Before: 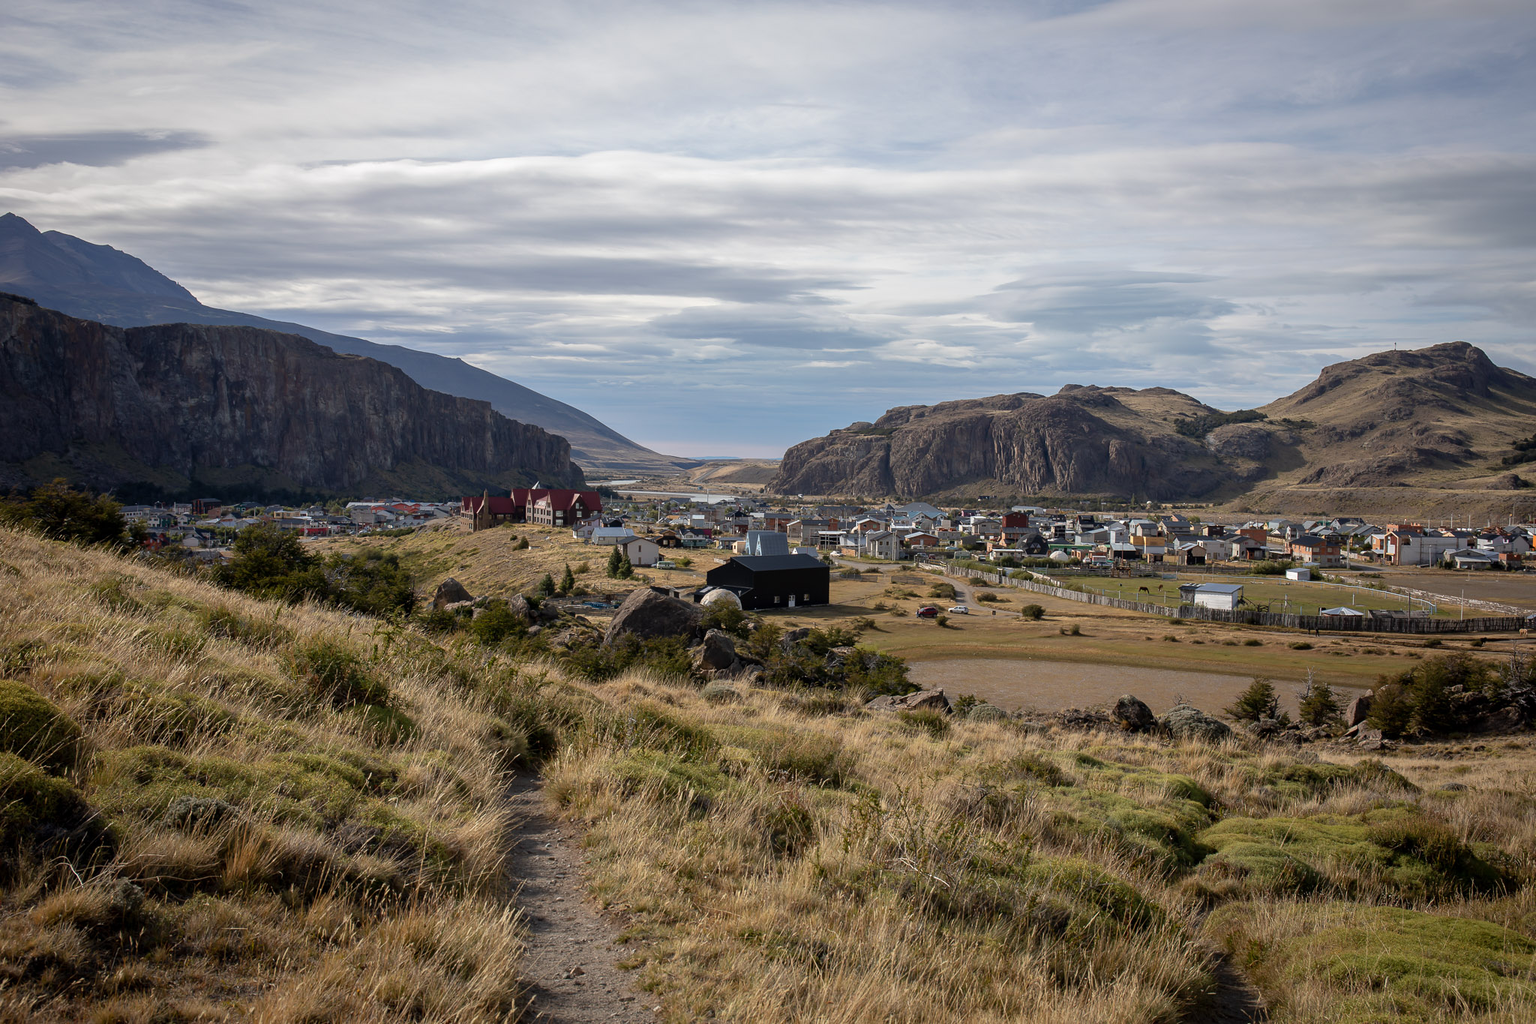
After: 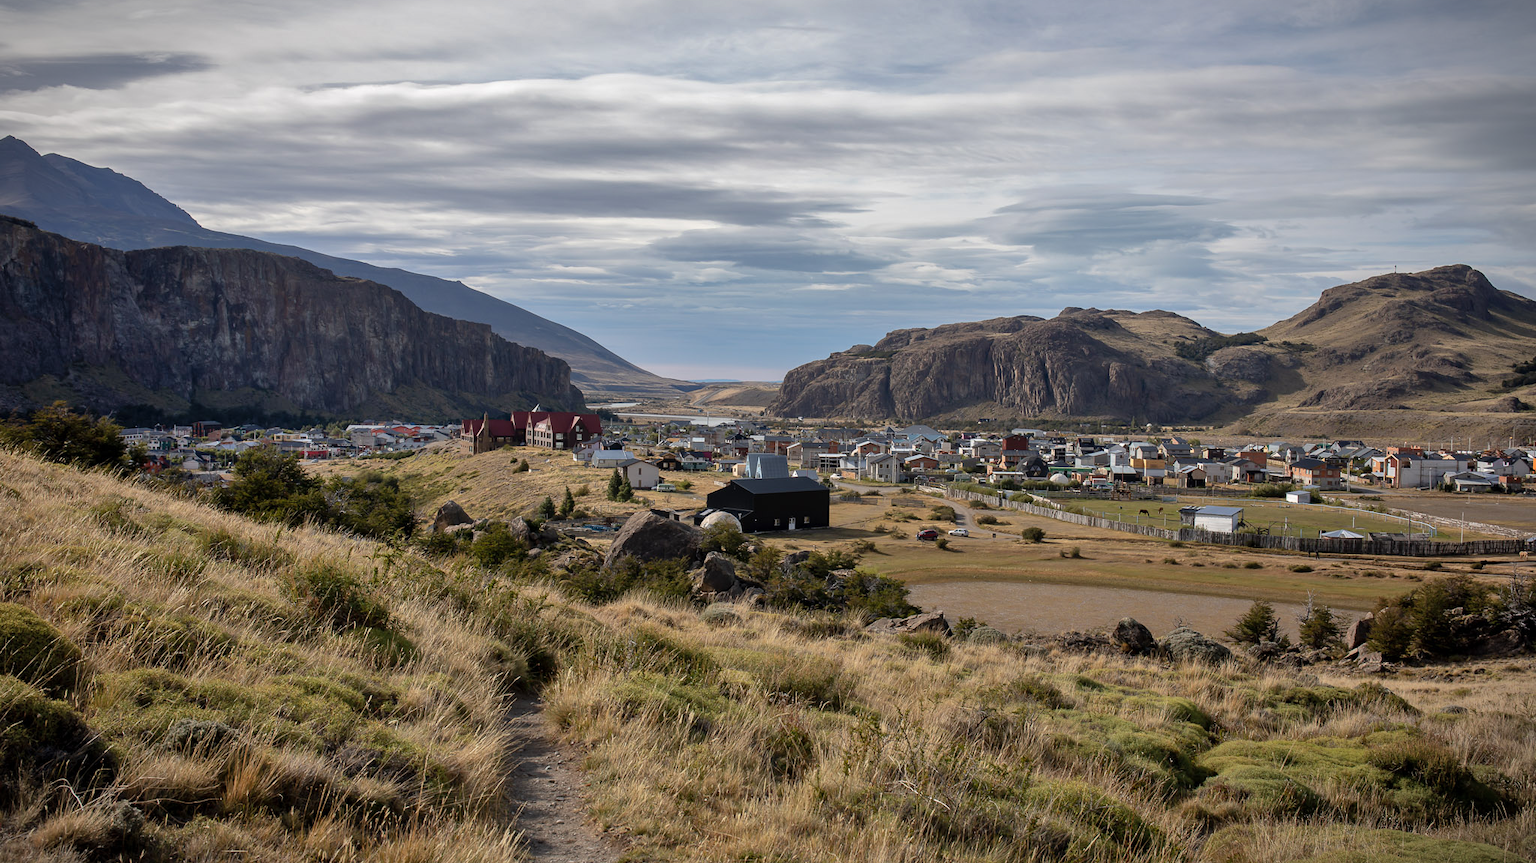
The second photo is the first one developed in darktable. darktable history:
vignetting: fall-off start 99.28%, width/height ratio 1.323, unbound false
crop: top 7.575%, bottom 8.083%
shadows and highlights: soften with gaussian
